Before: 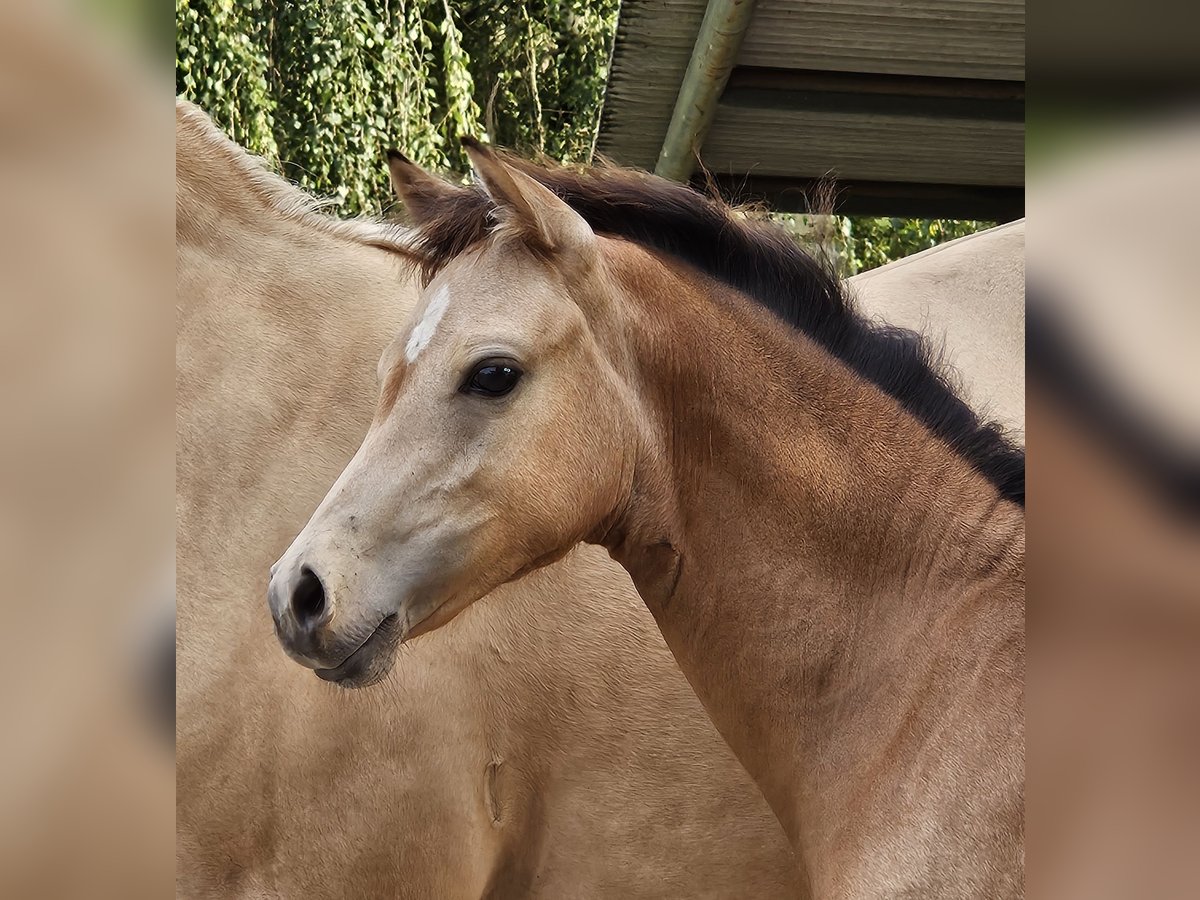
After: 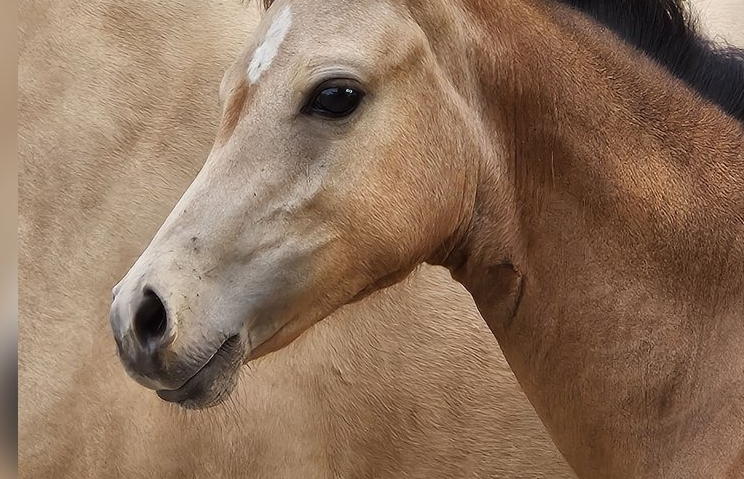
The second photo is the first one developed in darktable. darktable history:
crop: left 13.187%, top 31.1%, right 24.756%, bottom 15.661%
exposure: compensate highlight preservation false
